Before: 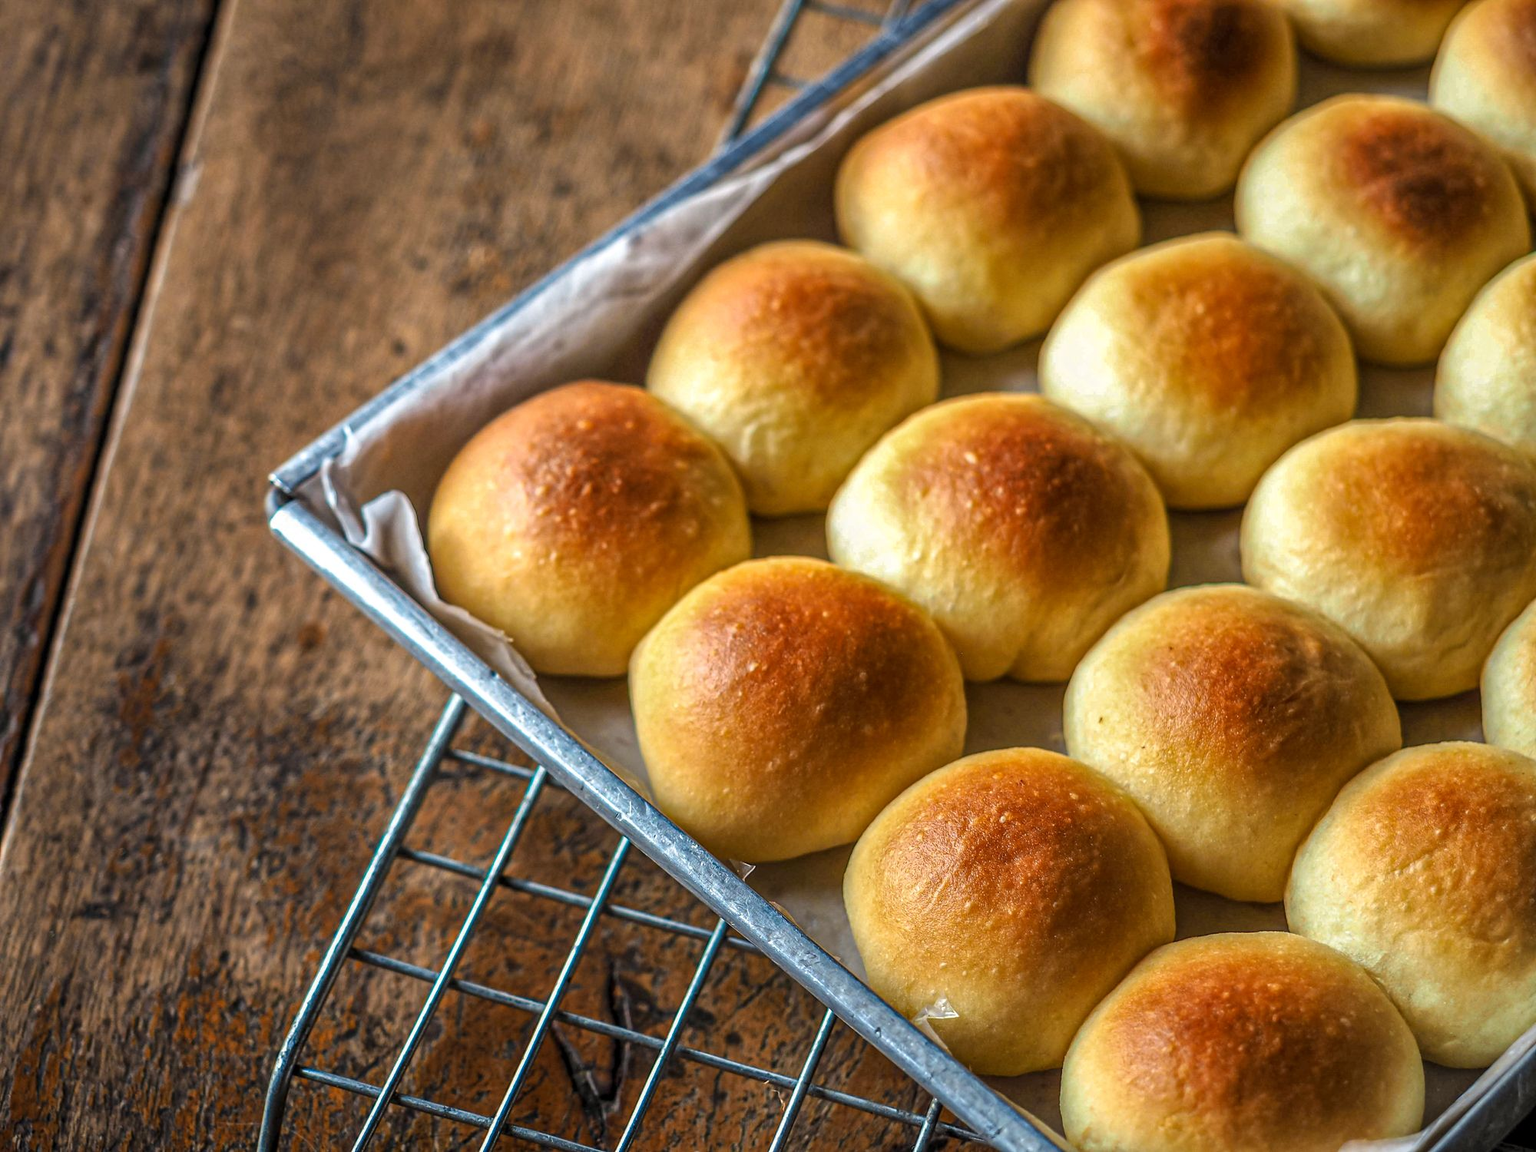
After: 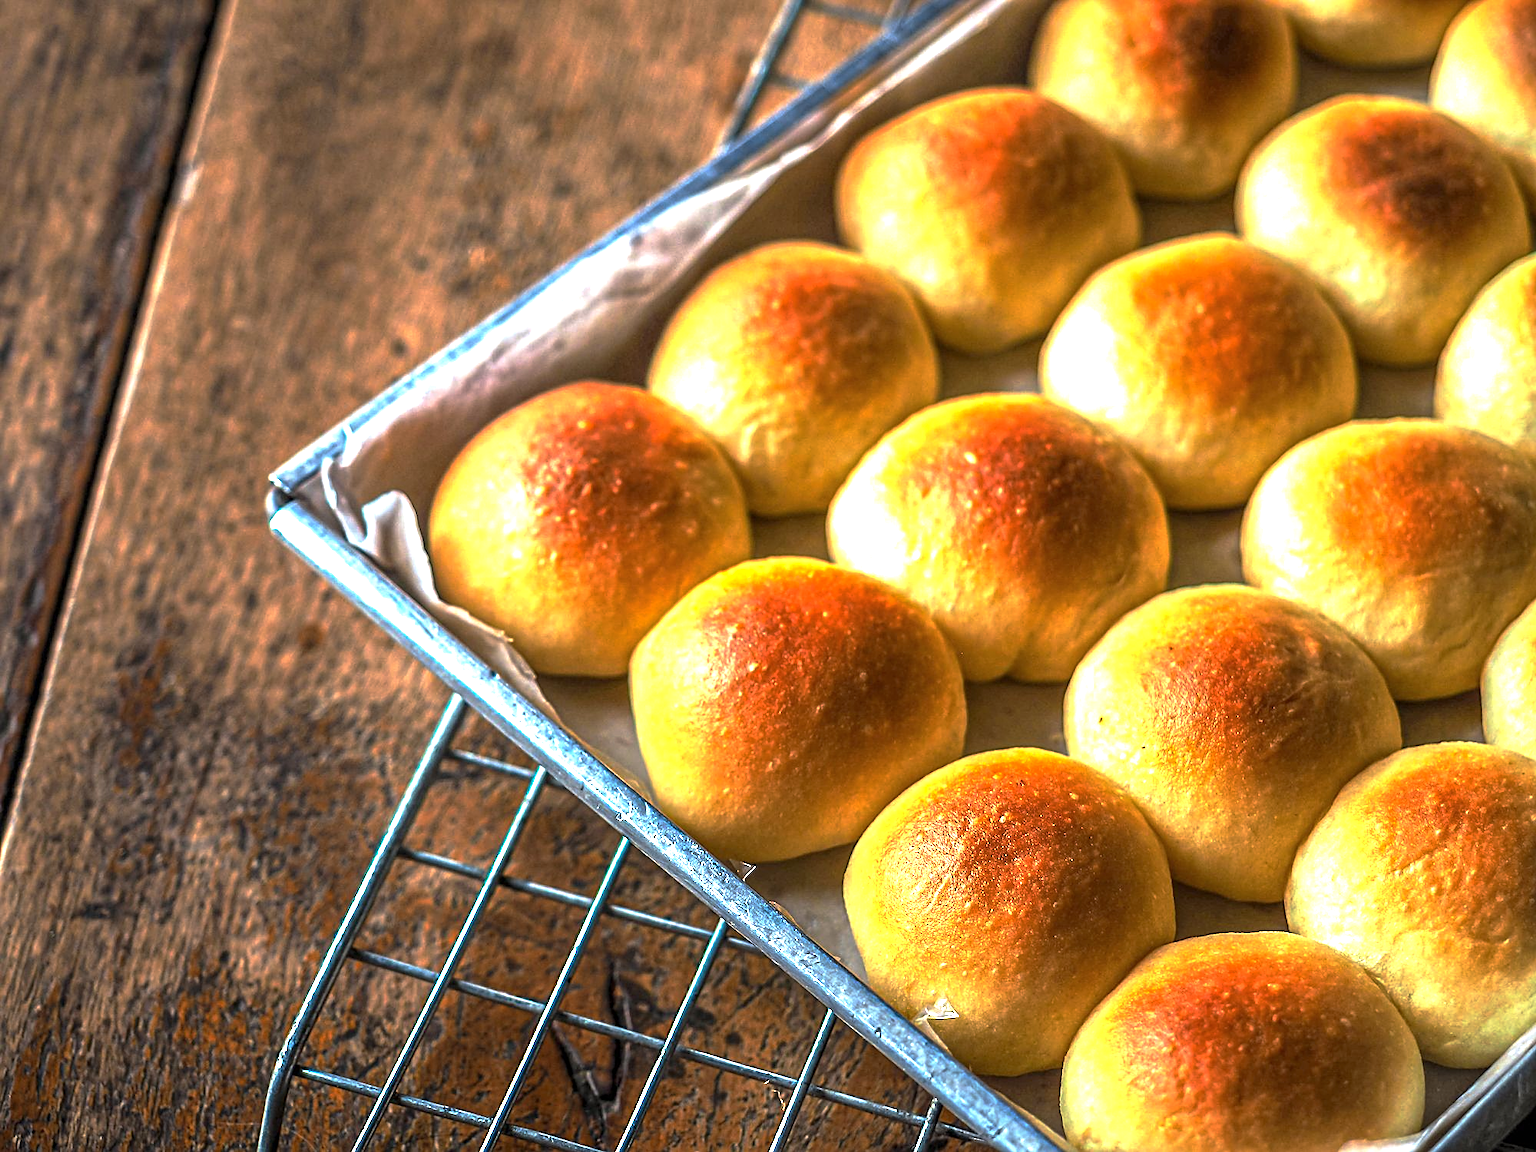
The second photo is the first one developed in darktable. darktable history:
base curve: curves: ch0 [(0, 0) (0.595, 0.418) (1, 1)], preserve colors none
sharpen: on, module defaults
exposure: black level correction 0, exposure 1.096 EV, compensate exposure bias true, compensate highlight preservation false
